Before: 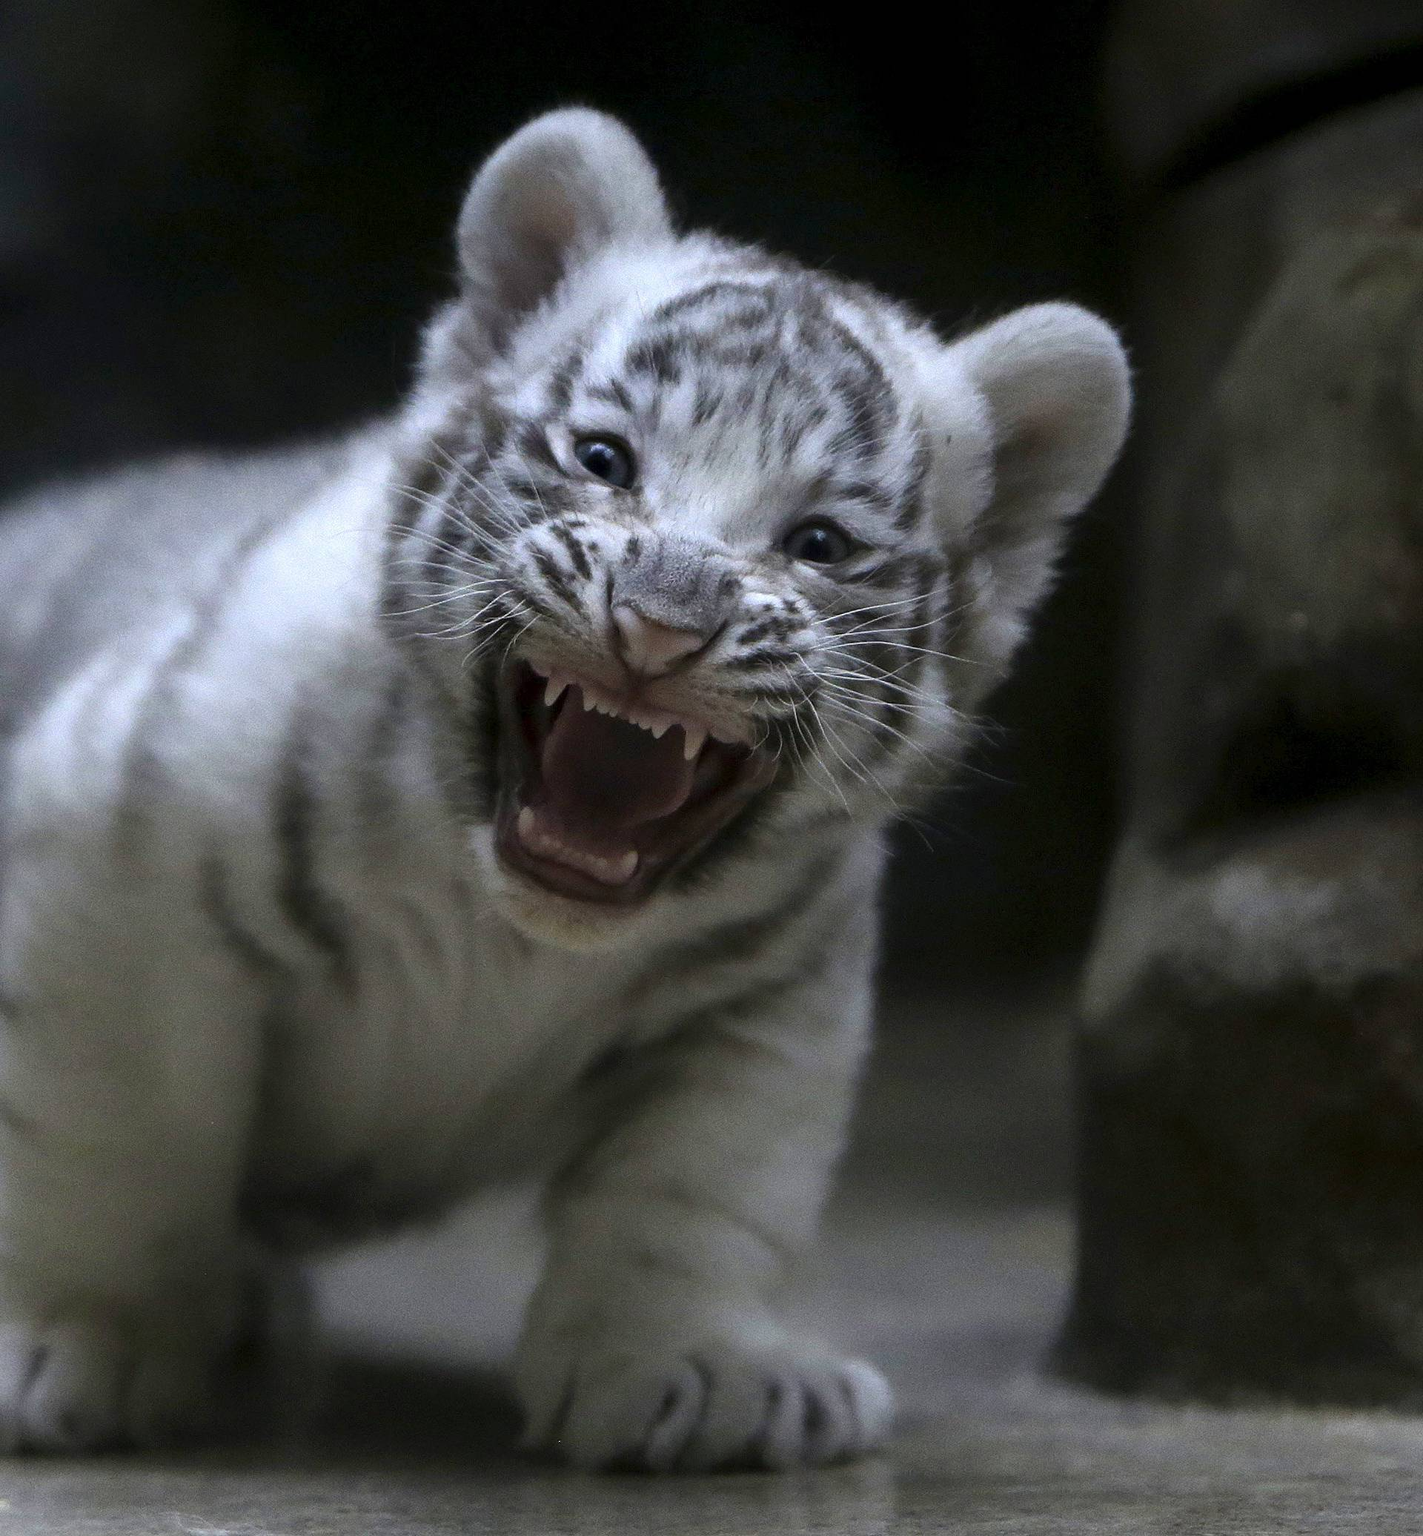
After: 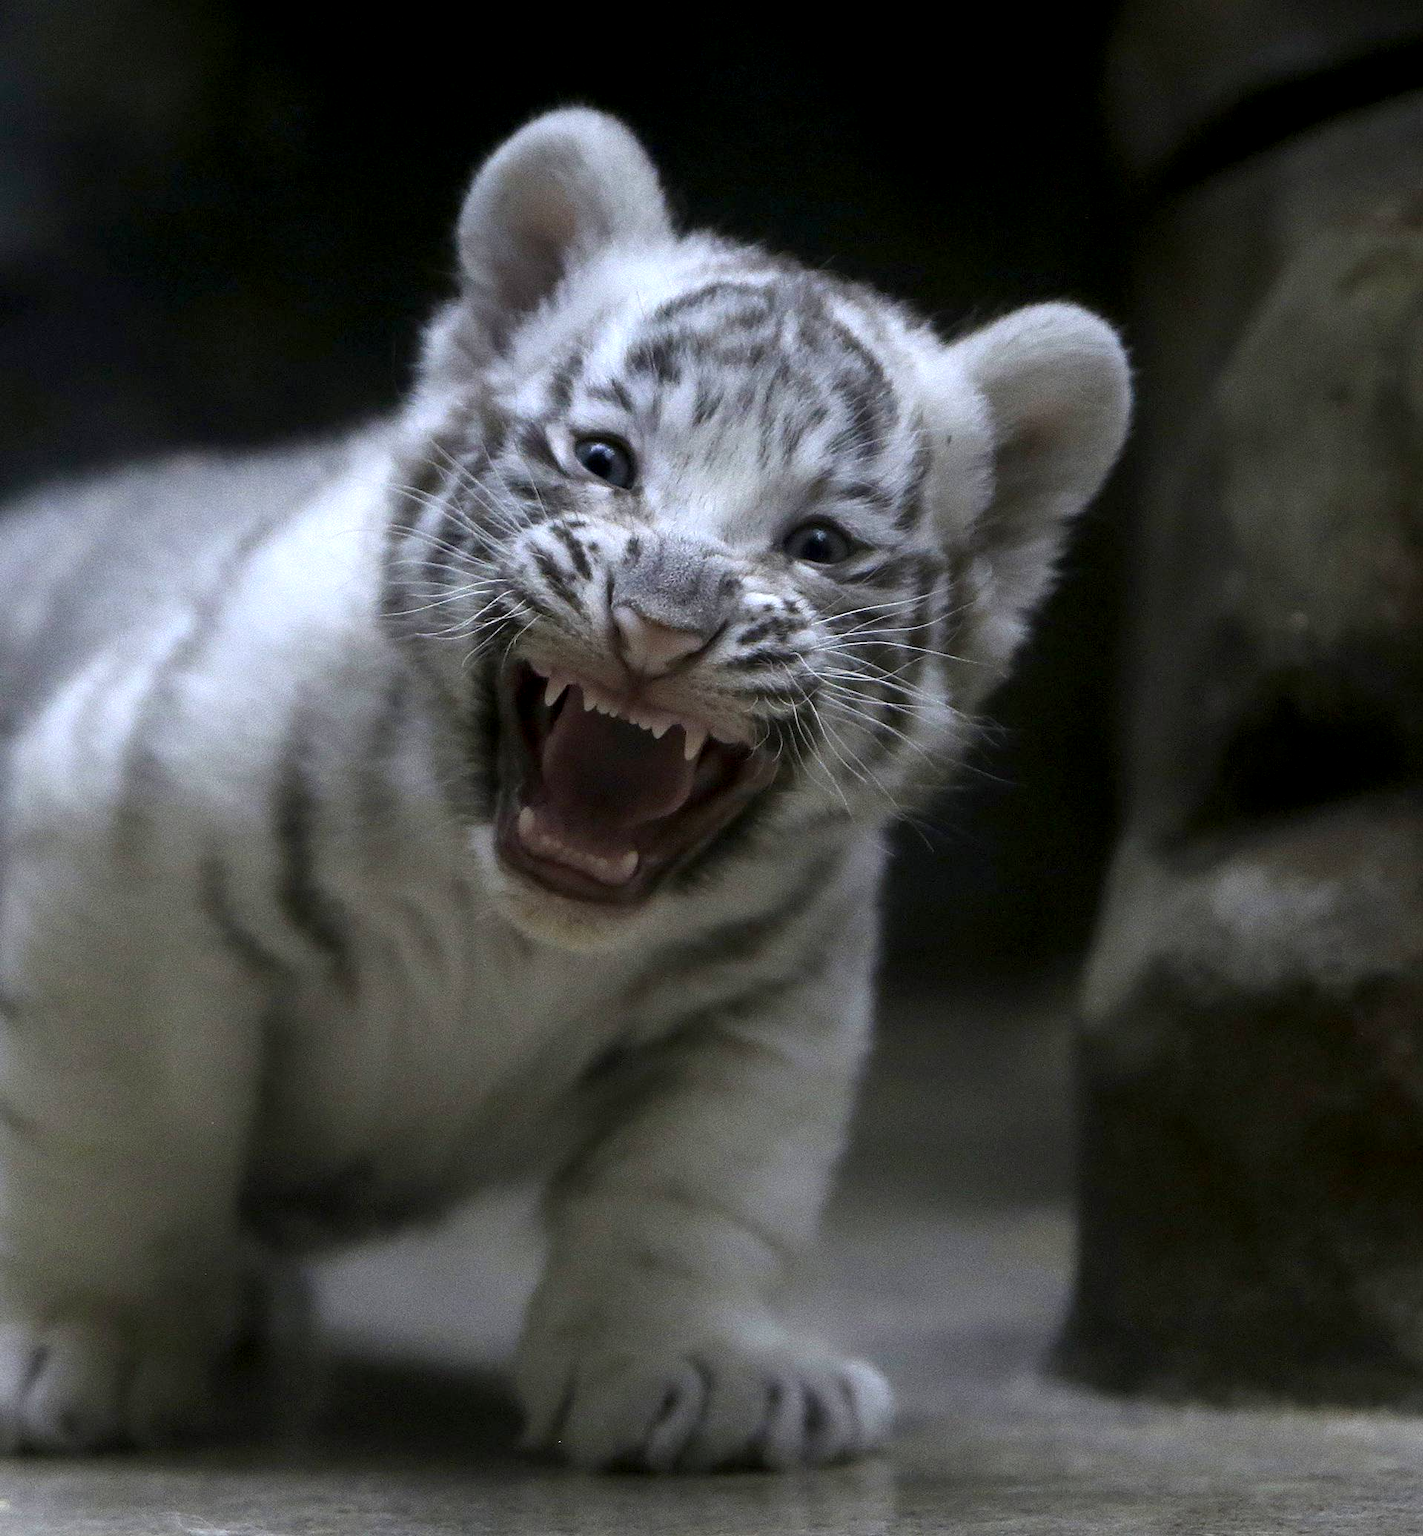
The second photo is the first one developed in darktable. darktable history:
exposure: black level correction 0.002, exposure 0.149 EV, compensate highlight preservation false
